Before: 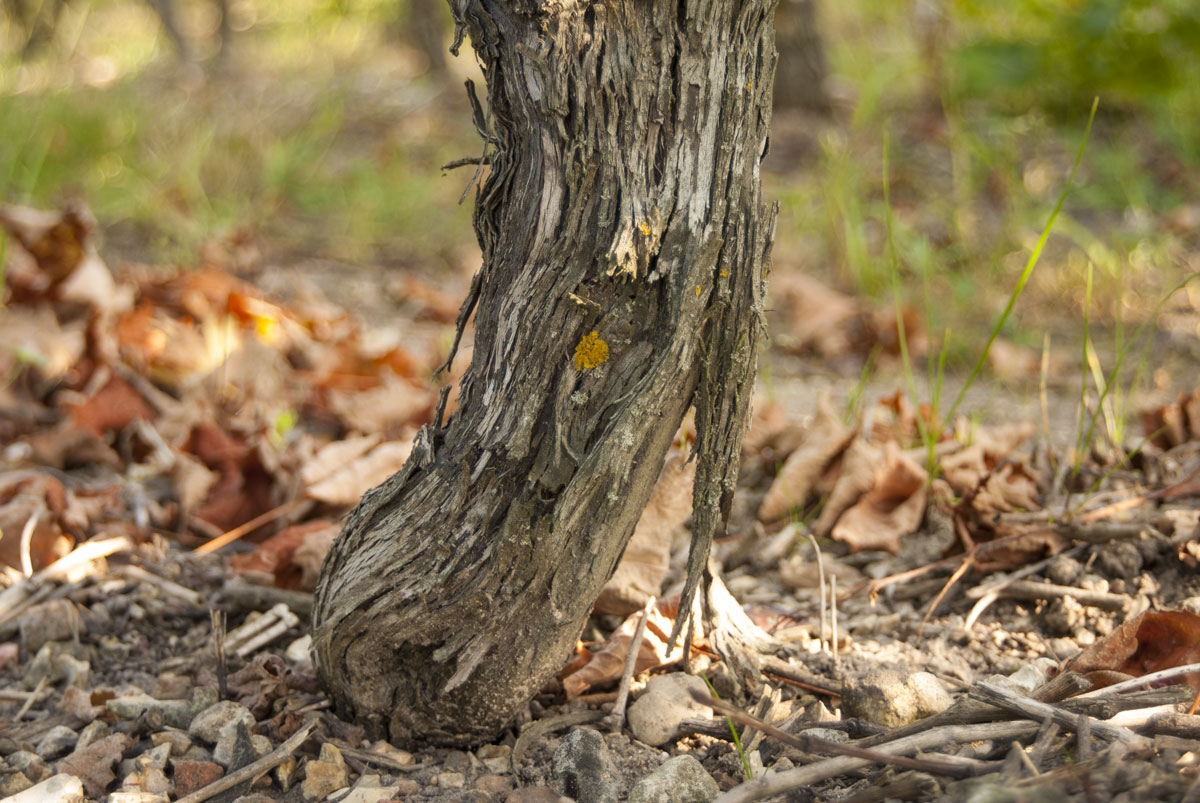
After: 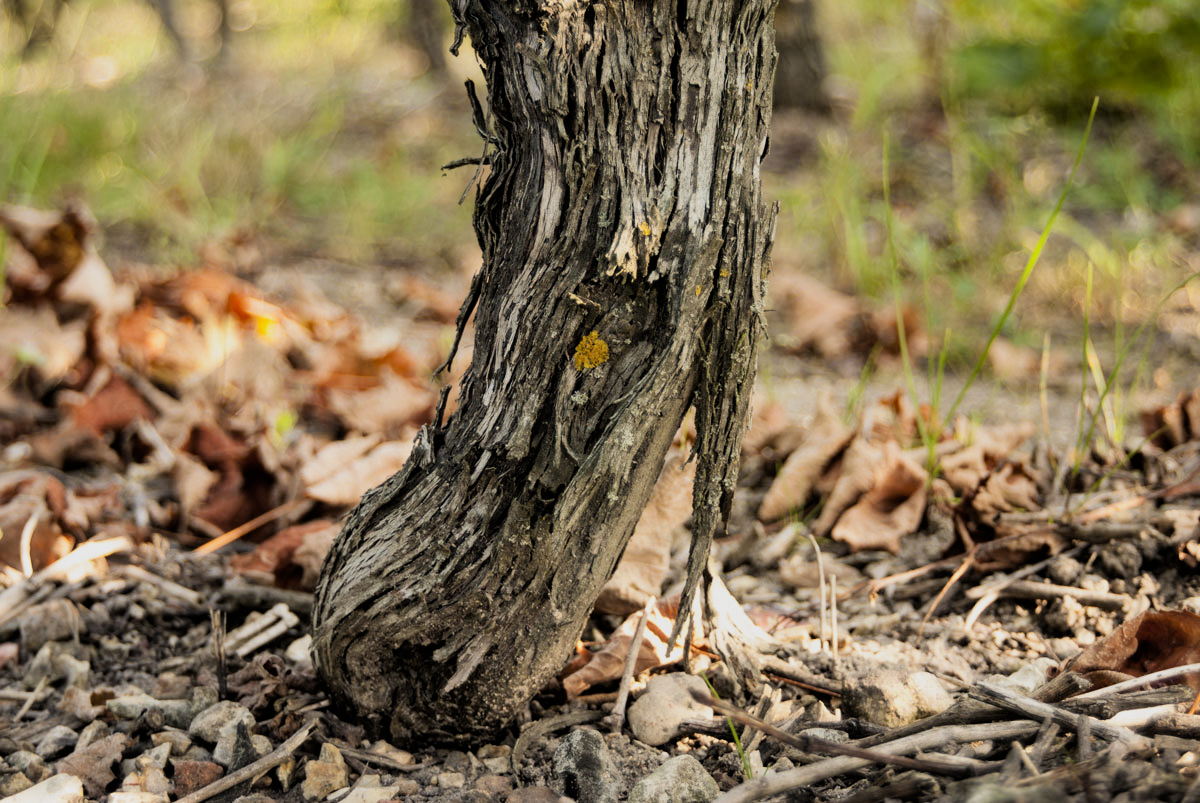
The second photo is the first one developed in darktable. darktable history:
filmic rgb: black relative exposure -5.07 EV, white relative exposure 3.97 EV, hardness 2.88, contrast 1.411, highlights saturation mix -28.55%
